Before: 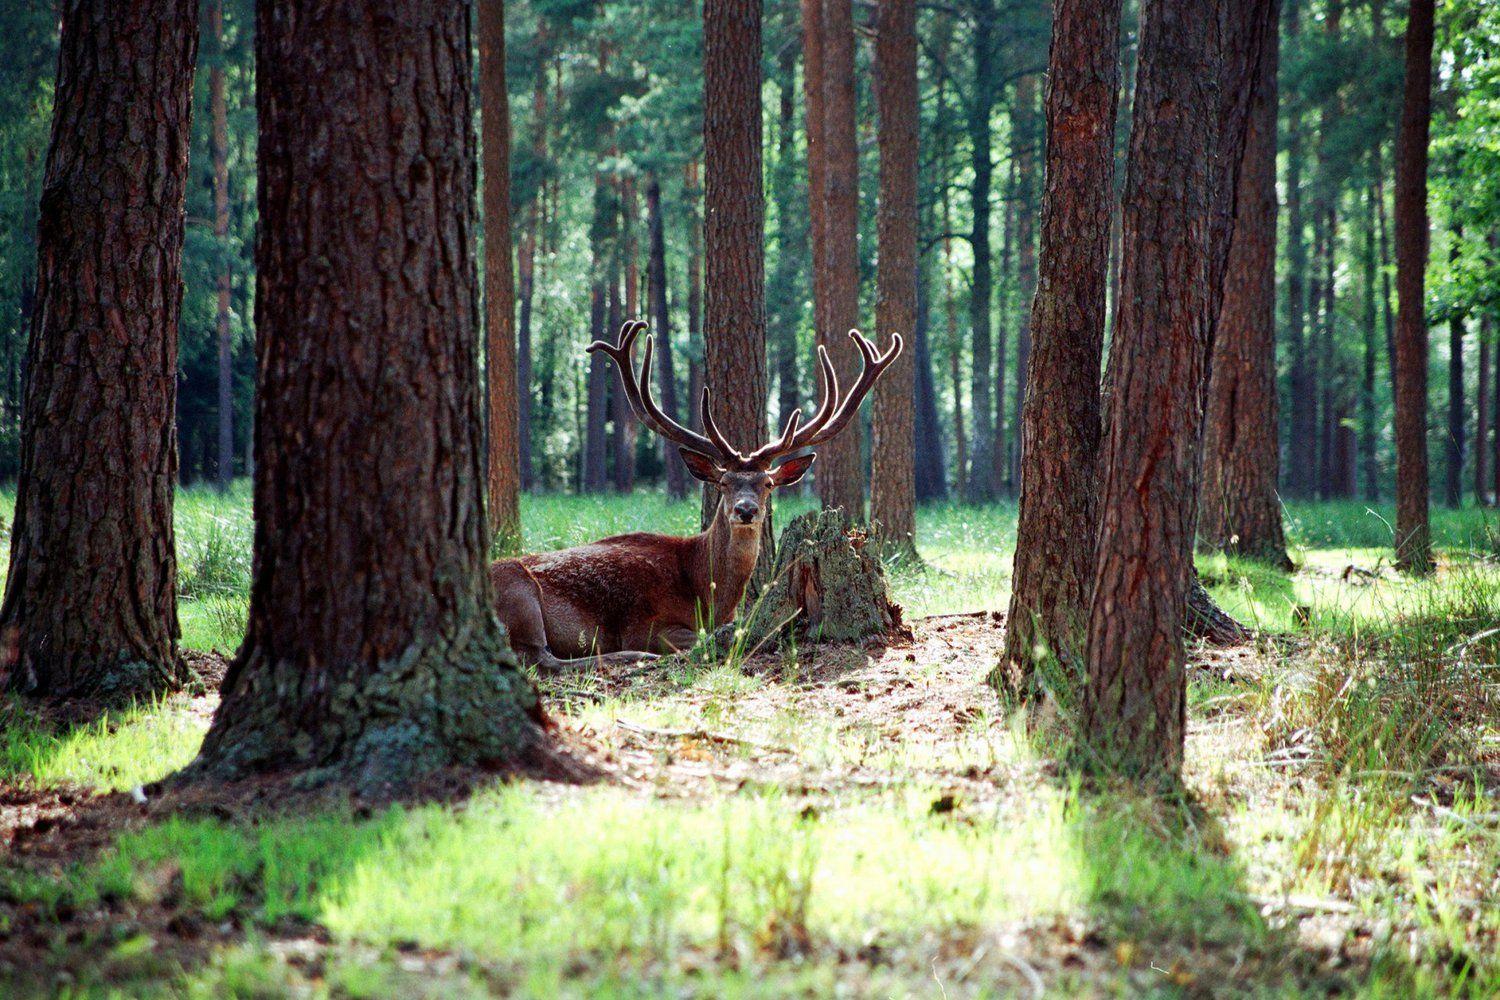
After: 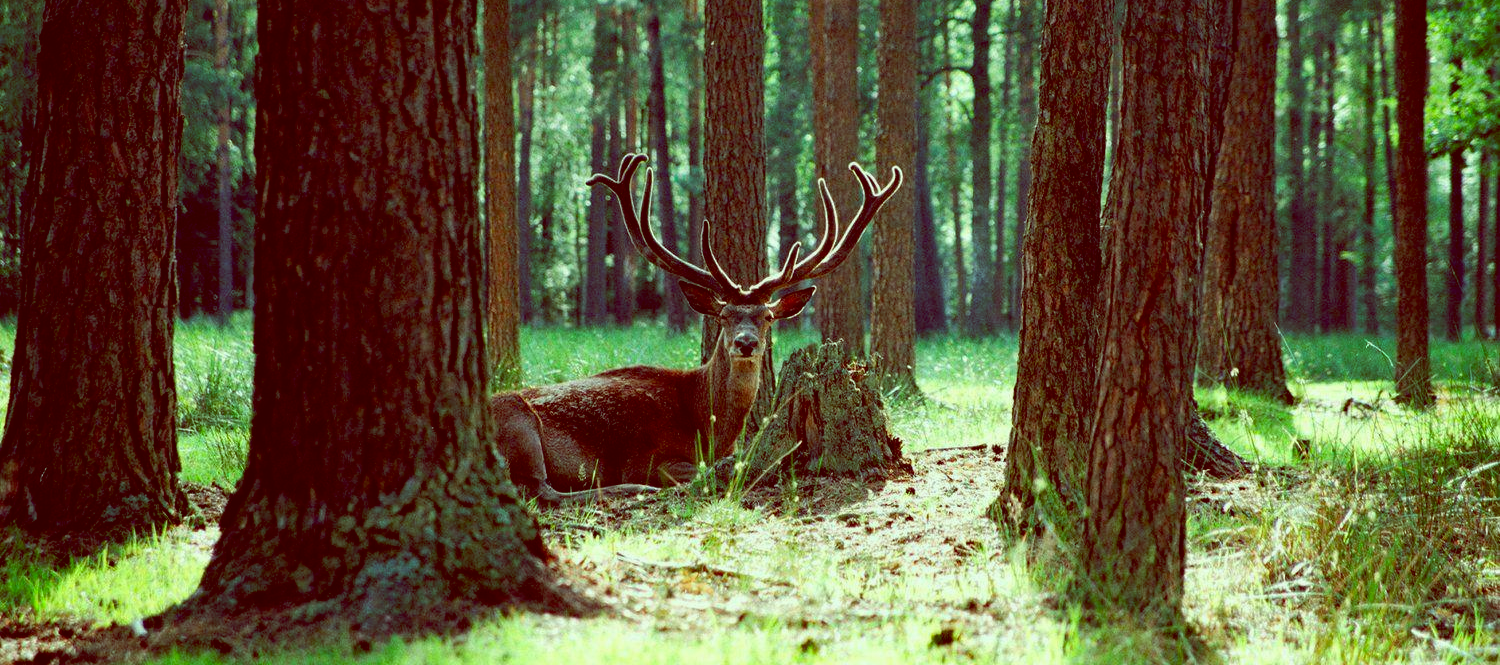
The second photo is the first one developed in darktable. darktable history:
crop: top 16.727%, bottom 16.727%
color balance: lift [1, 1.015, 0.987, 0.985], gamma [1, 0.959, 1.042, 0.958], gain [0.927, 0.938, 1.072, 0.928], contrast 1.5%
